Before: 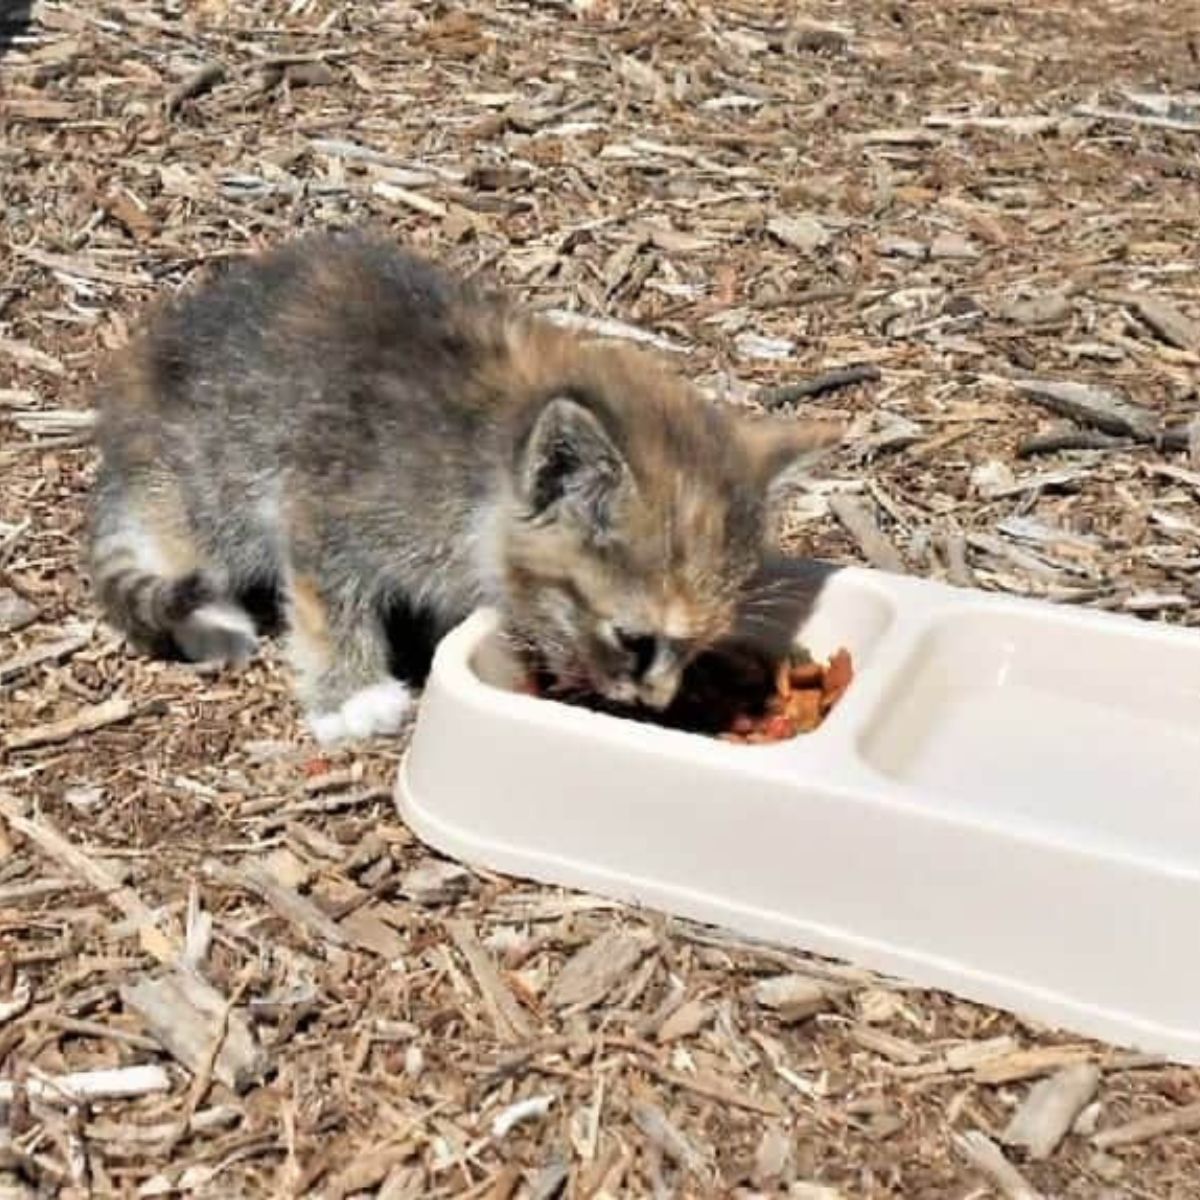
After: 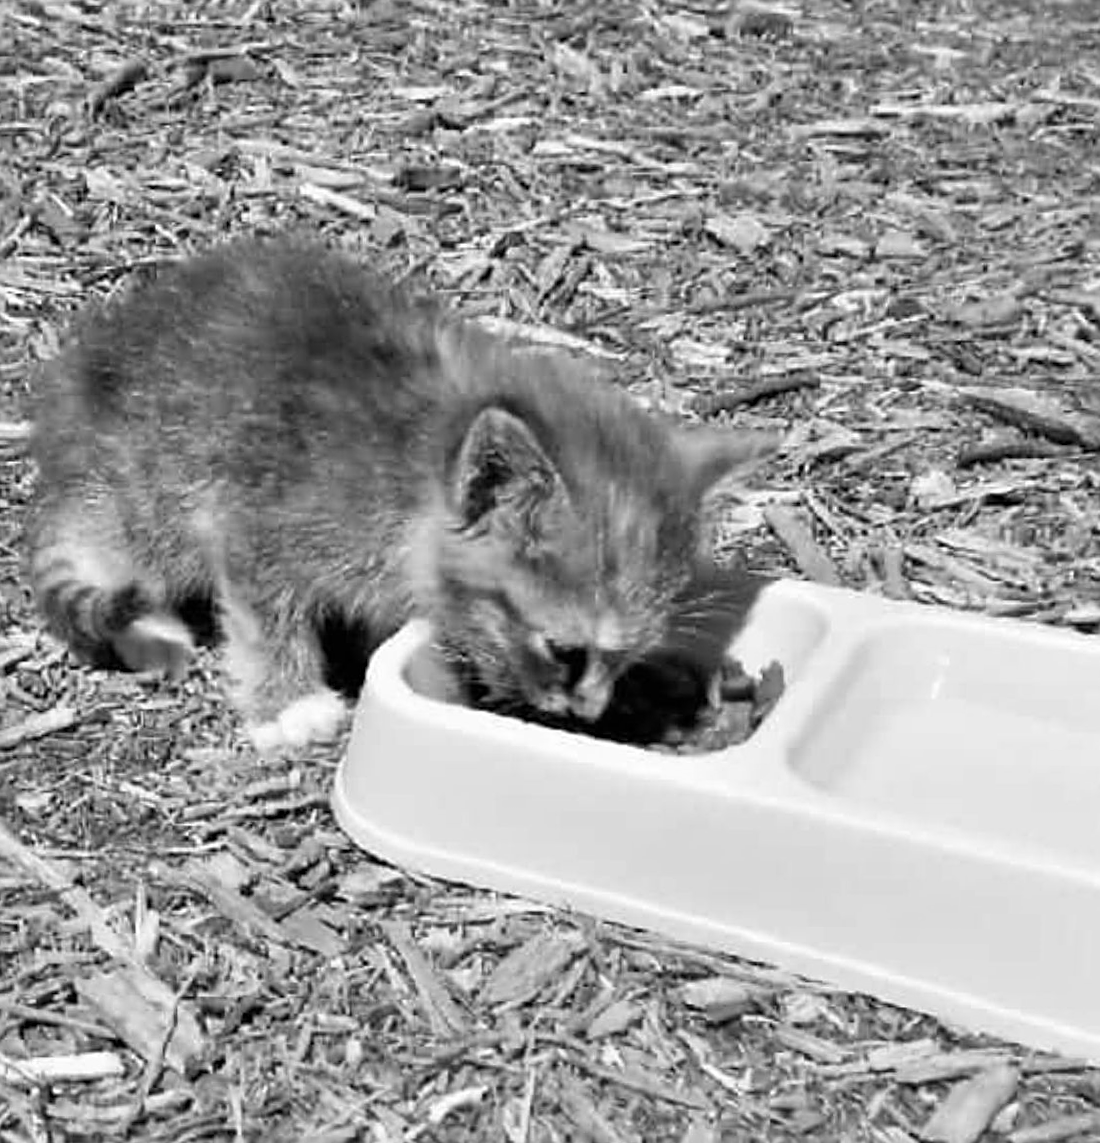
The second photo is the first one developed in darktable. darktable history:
monochrome: on, module defaults
crop and rotate: left 2.536%, right 1.107%, bottom 2.246%
sharpen: on, module defaults
rotate and perspective: rotation 0.074°, lens shift (vertical) 0.096, lens shift (horizontal) -0.041, crop left 0.043, crop right 0.952, crop top 0.024, crop bottom 0.979
